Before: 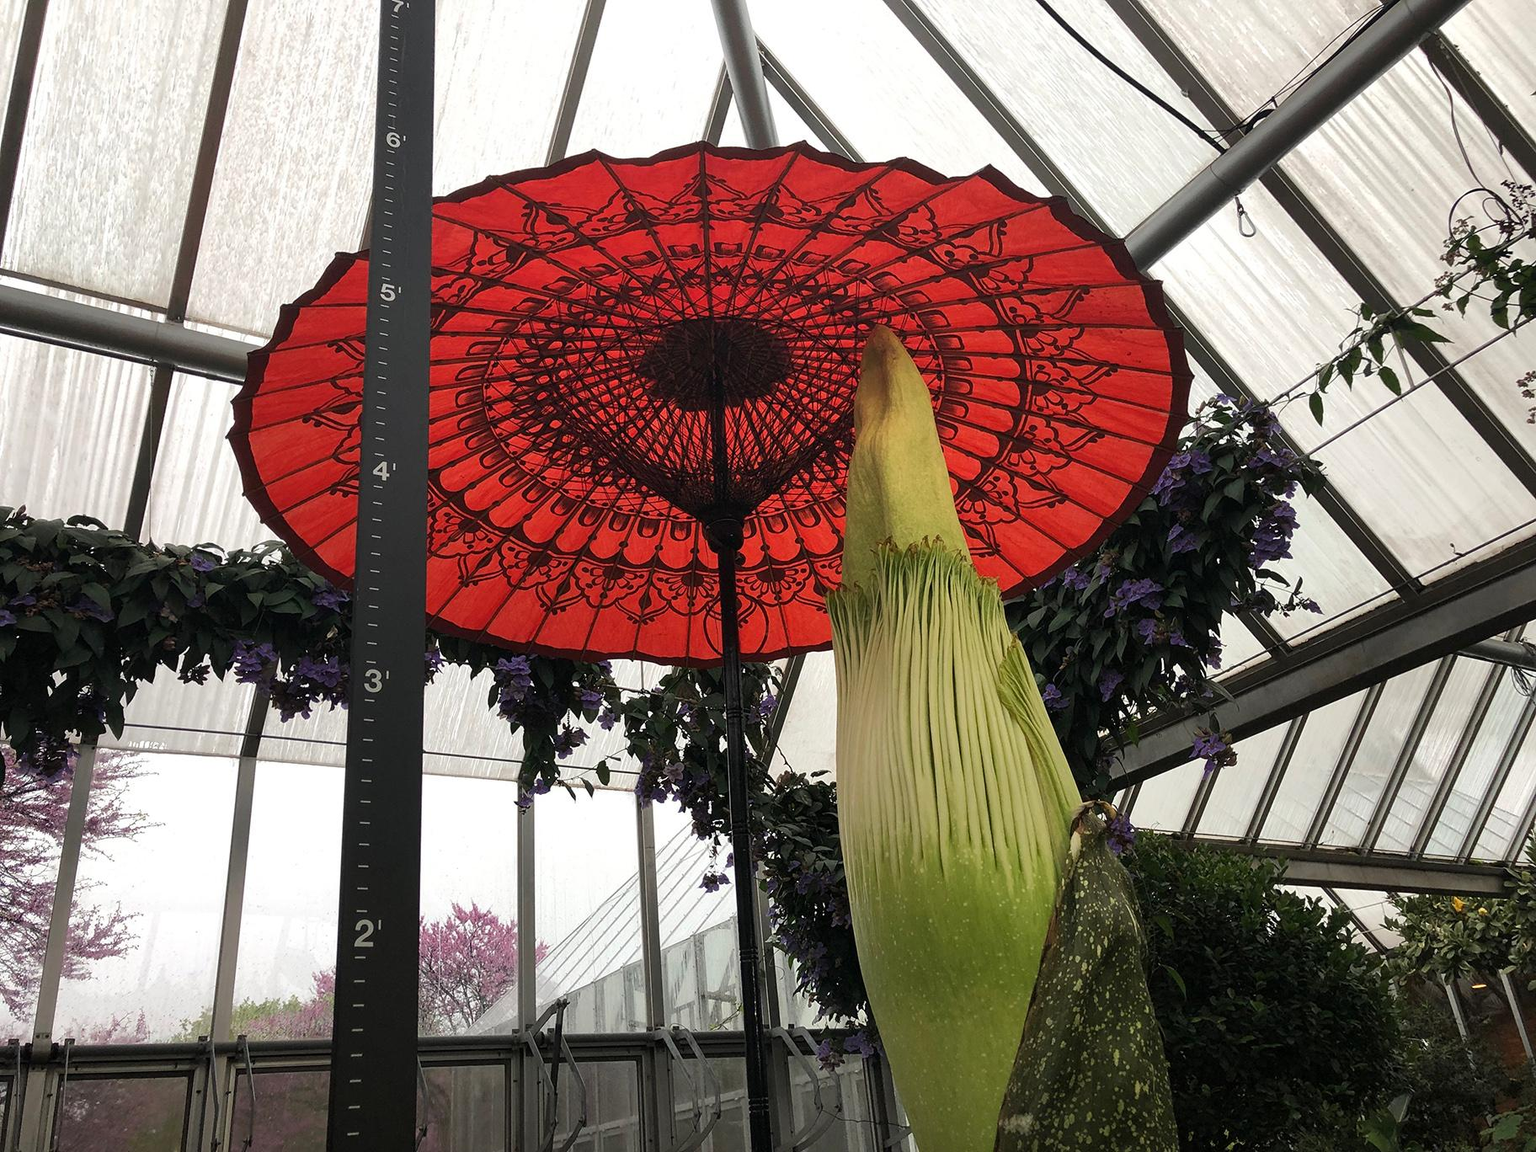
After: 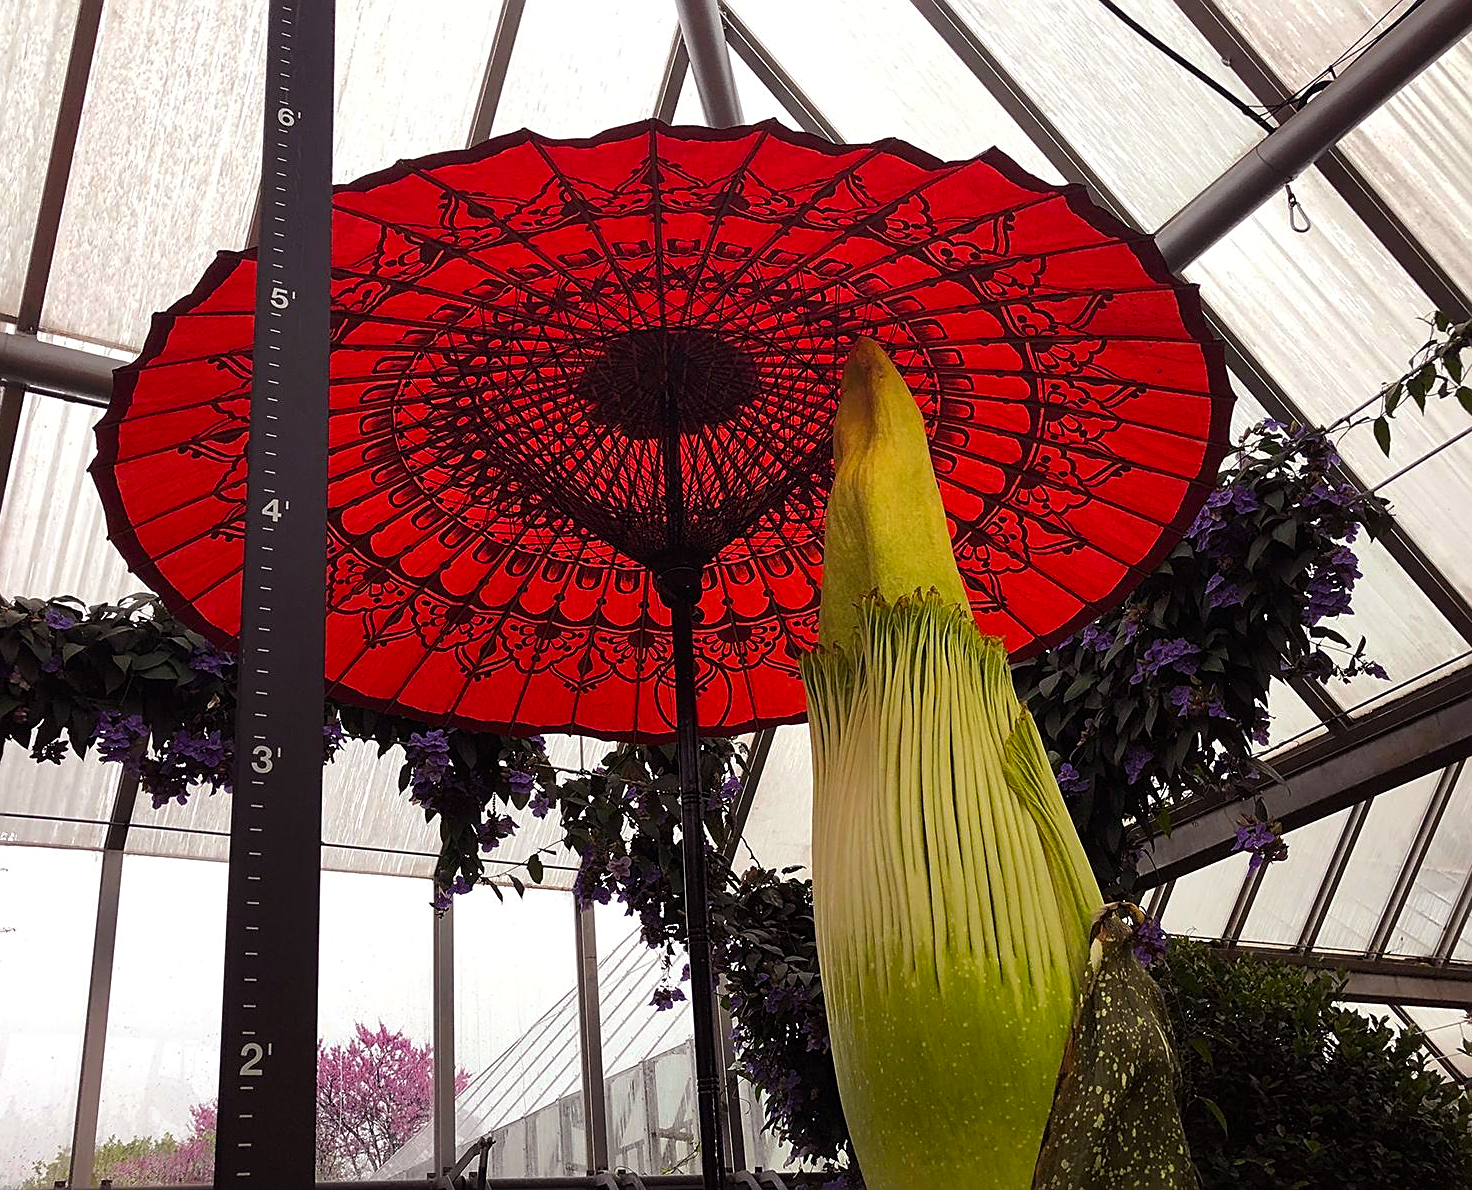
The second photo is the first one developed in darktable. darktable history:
color balance rgb: power › luminance -7.6%, power › chroma 1.367%, power › hue 330.38°, perceptual saturation grading › global saturation 24.983%, global vibrance 20%
crop: left 9.964%, top 3.619%, right 9.289%, bottom 9.382%
sharpen: on, module defaults
